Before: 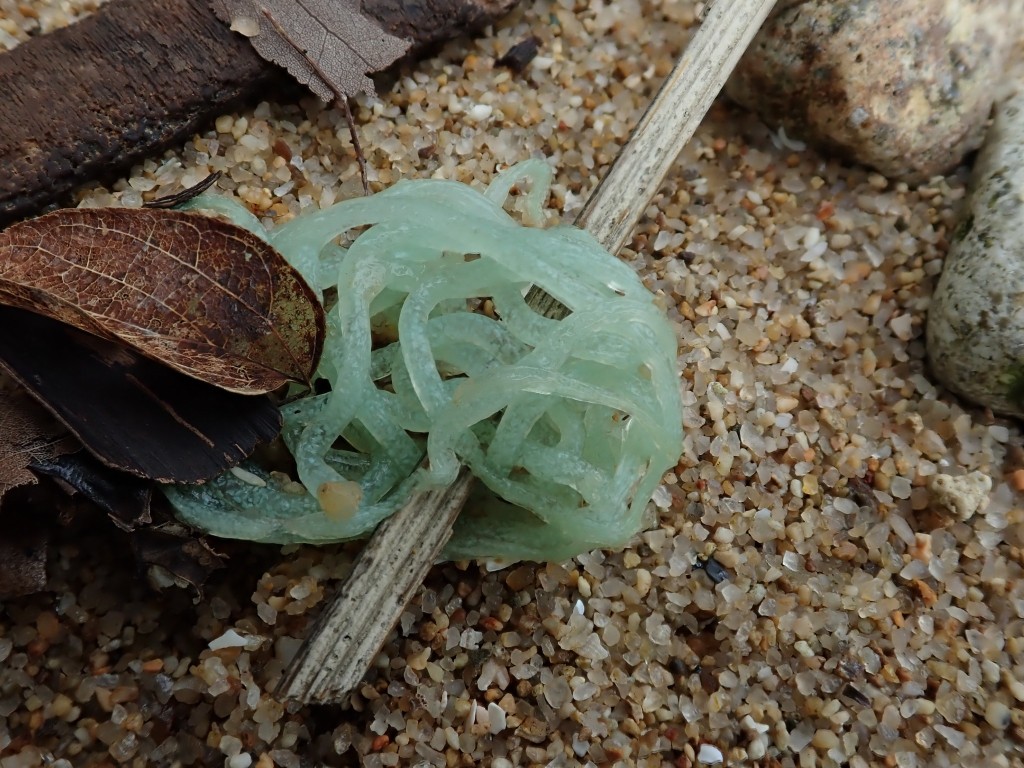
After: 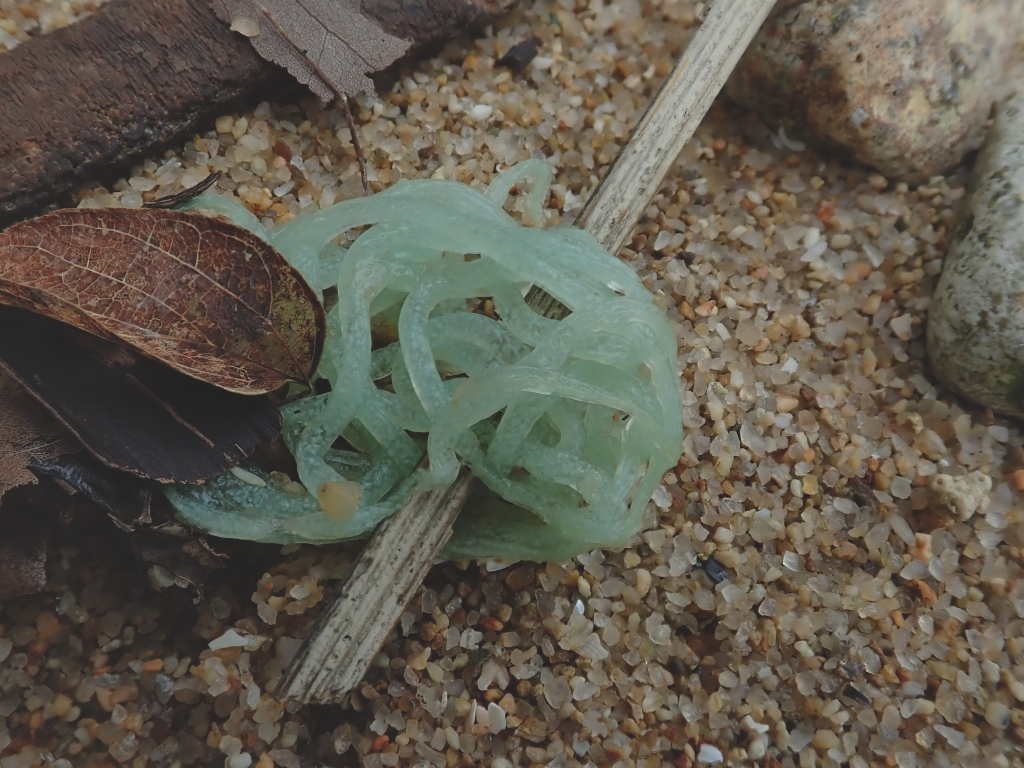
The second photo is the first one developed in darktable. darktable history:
base curve: curves: ch0 [(0, 0) (0.74, 0.67) (1, 1)], preserve colors none
sharpen: radius 5.371, amount 0.316, threshold 26.015
color zones: curves: ch0 [(0, 0.5) (0.143, 0.5) (0.286, 0.5) (0.429, 0.5) (0.571, 0.5) (0.714, 0.476) (0.857, 0.5) (1, 0.5)]; ch2 [(0, 0.5) (0.143, 0.5) (0.286, 0.5) (0.429, 0.5) (0.571, 0.5) (0.714, 0.487) (0.857, 0.5) (1, 0.5)], mix 18.04%
shadows and highlights: on, module defaults
exposure: black level correction -0.014, exposure -0.194 EV, compensate highlight preservation false
